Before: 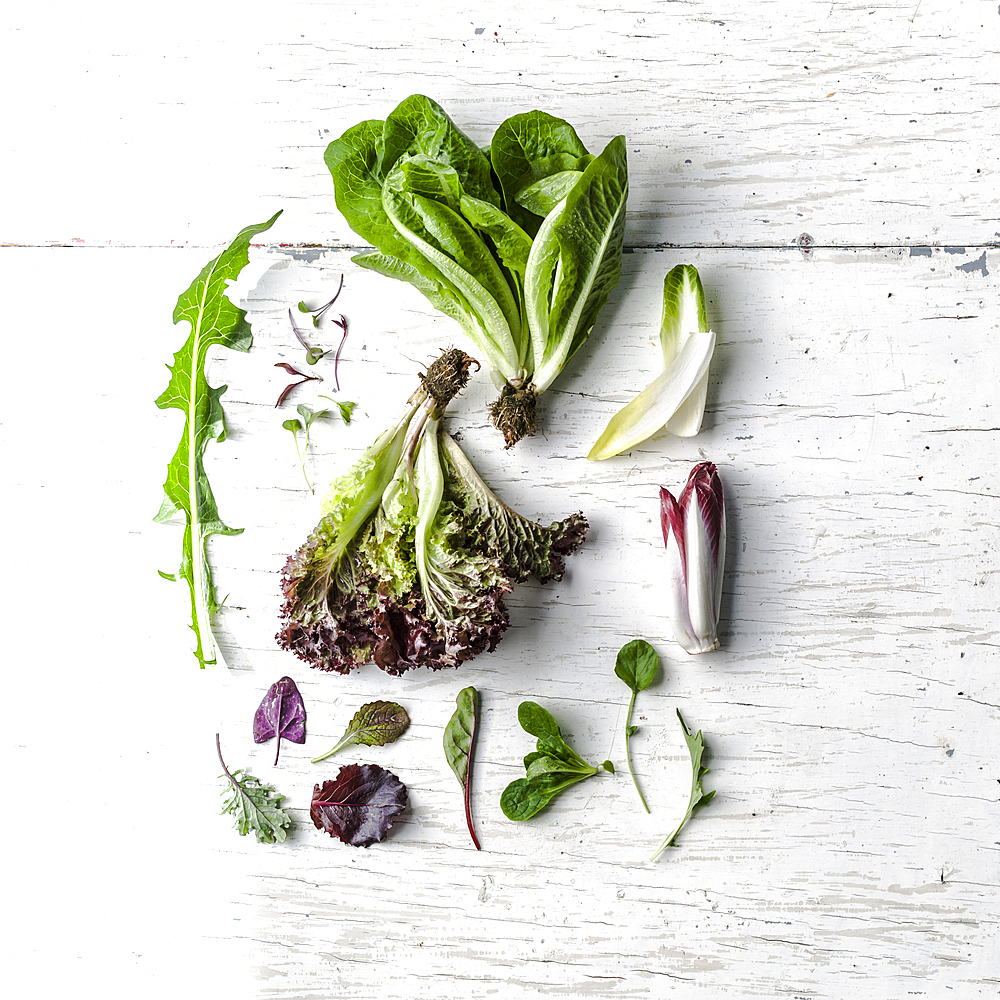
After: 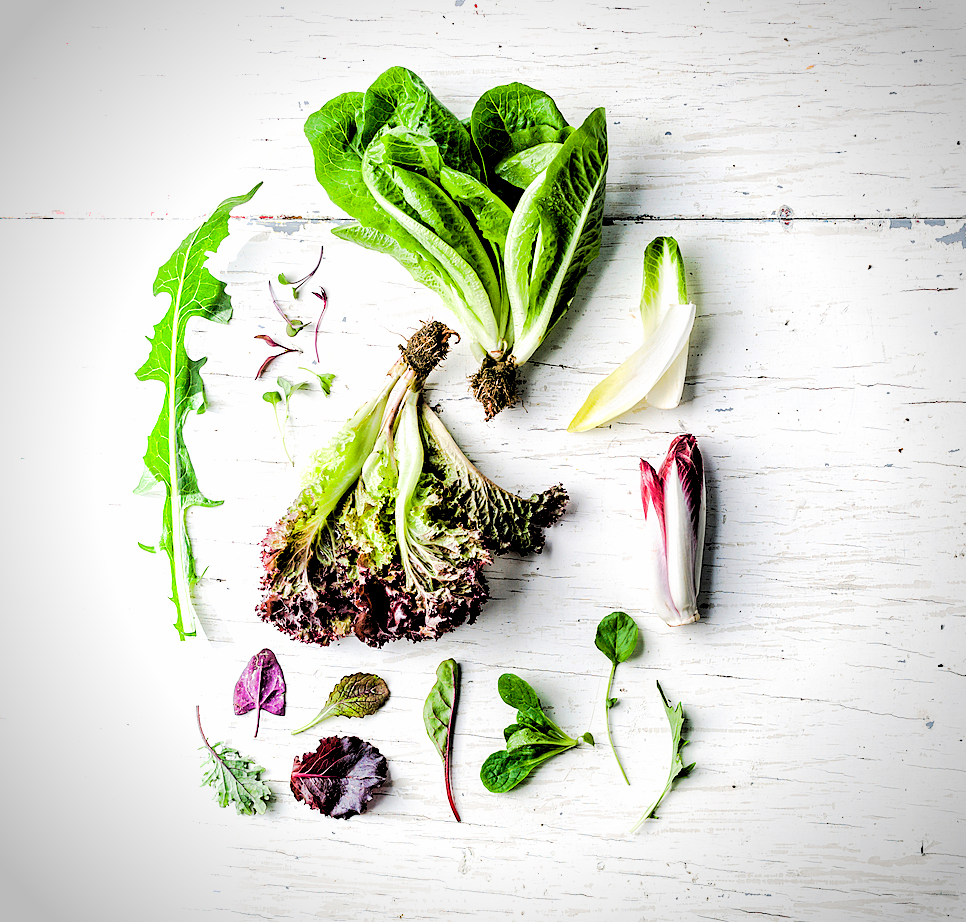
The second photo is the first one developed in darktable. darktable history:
filmic rgb: black relative exposure -5.12 EV, white relative exposure 3.99 EV, hardness 2.88, contrast 1.301, highlights saturation mix -28.75%
levels: levels [0.044, 0.416, 0.908]
crop: left 2.056%, top 2.84%, right 1.249%, bottom 4.884%
vignetting: saturation -0.02, unbound false
